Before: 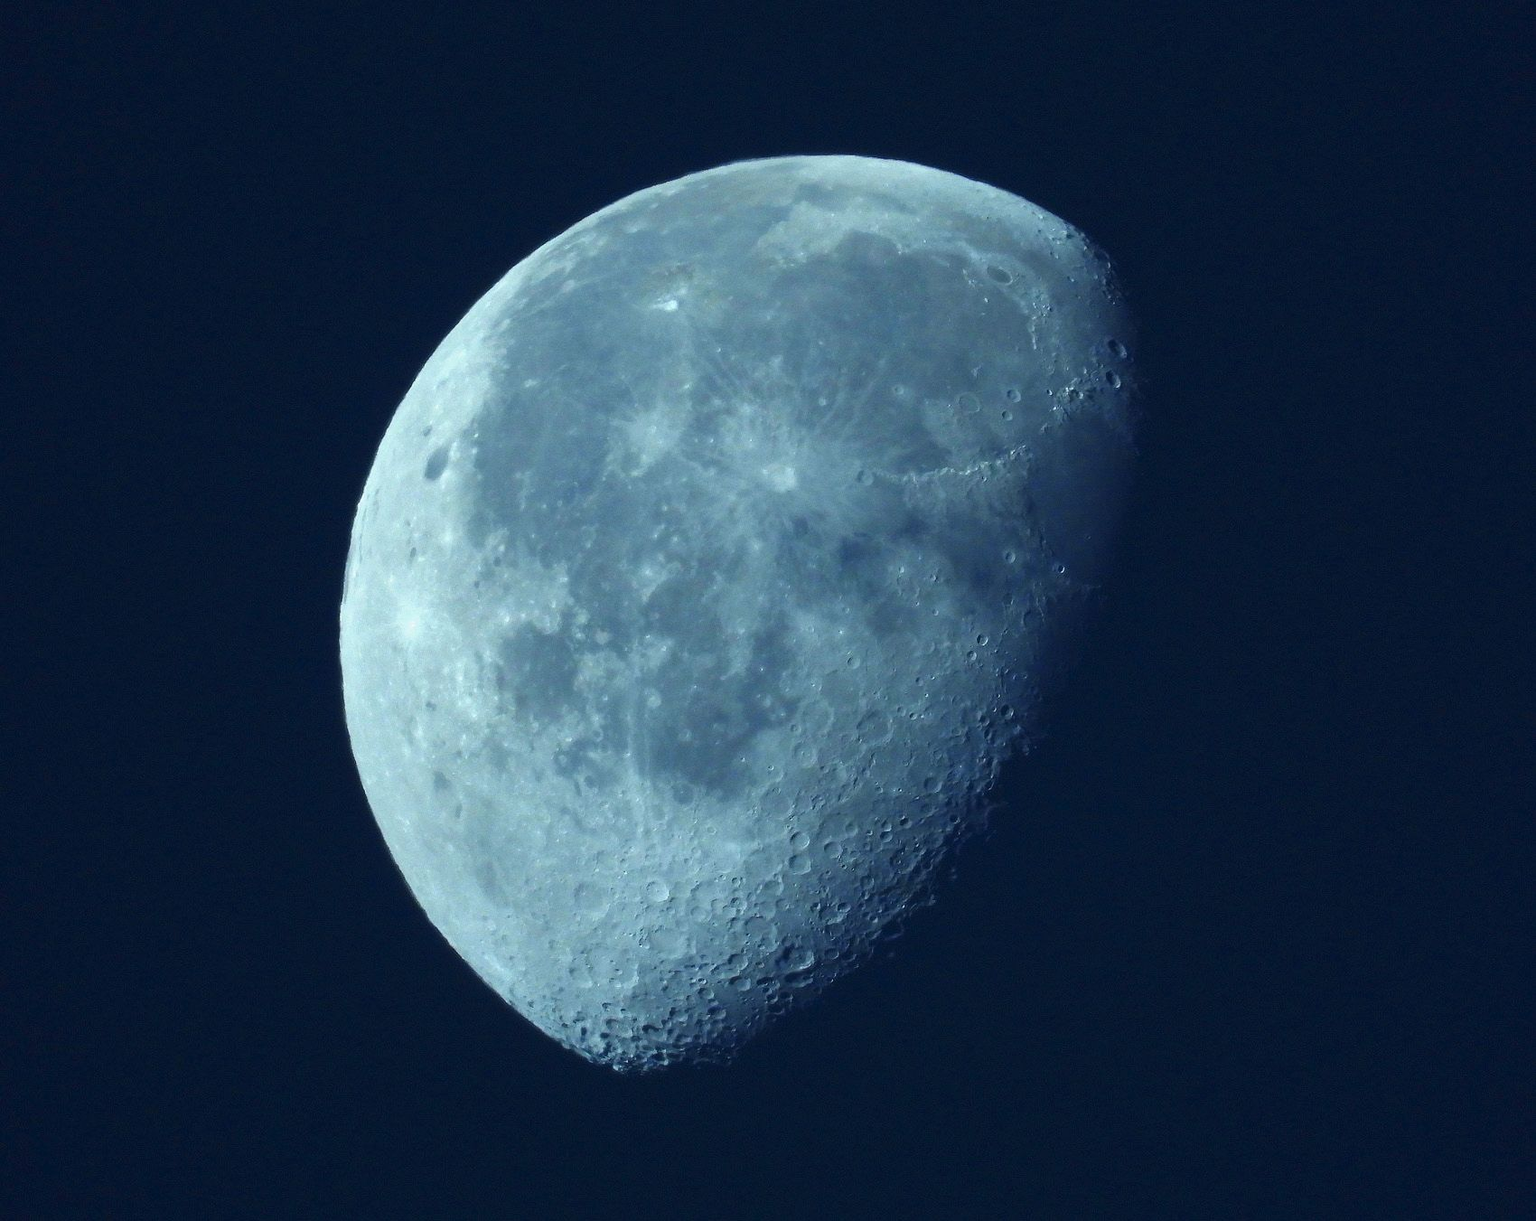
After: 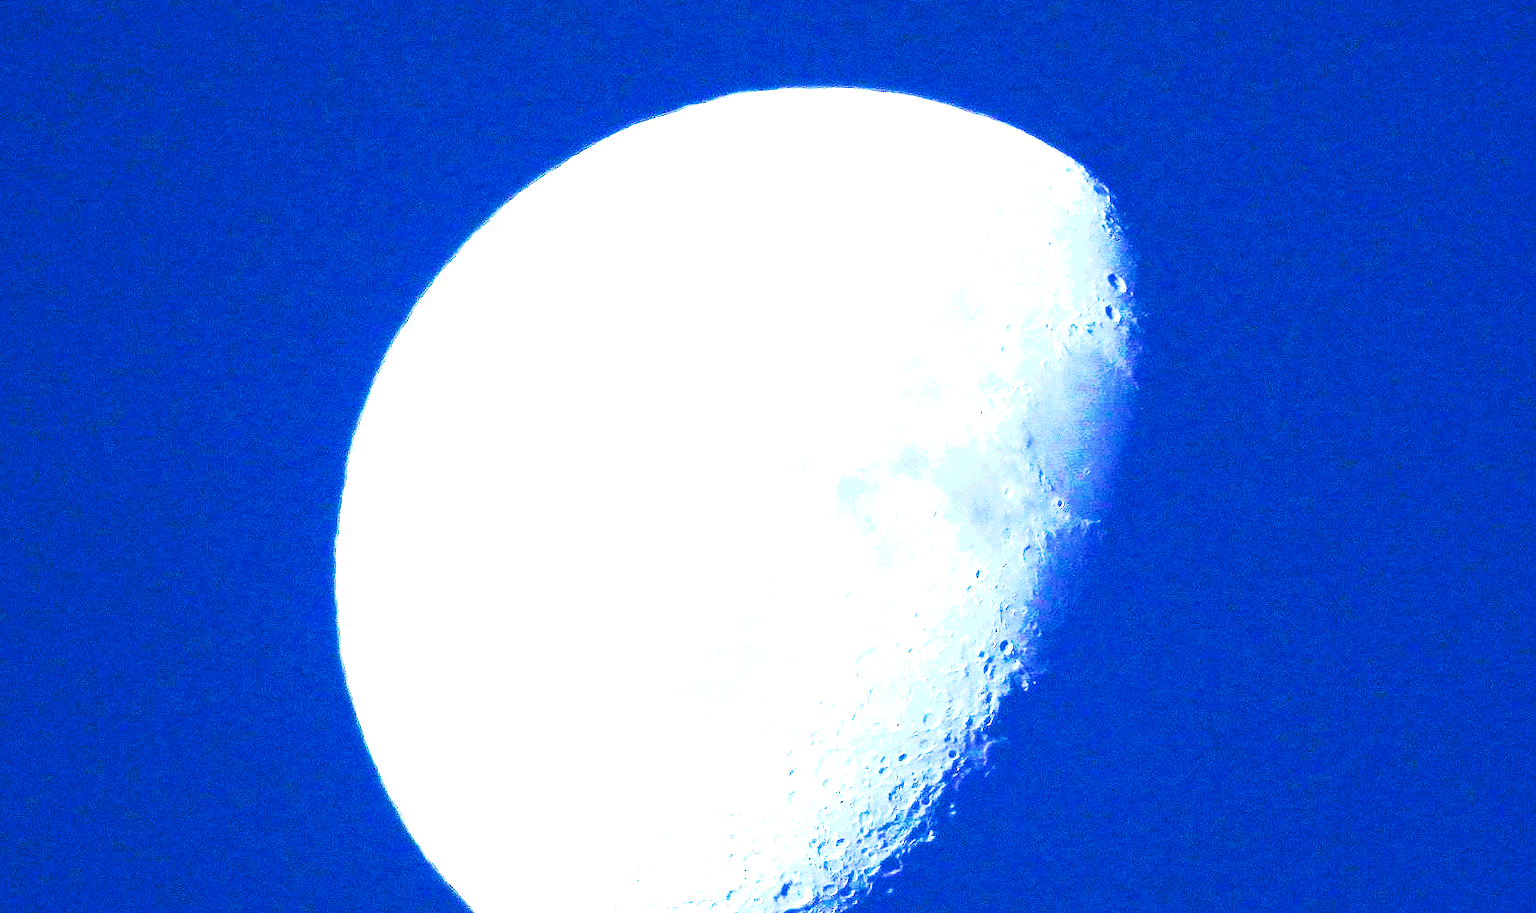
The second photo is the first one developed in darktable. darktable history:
crop: left 0.332%, top 5.513%, bottom 19.839%
exposure: black level correction 0, exposure 3.947 EV, compensate highlight preservation false
tone curve: curves: ch0 [(0, 0.008) (0.081, 0.044) (0.177, 0.123) (0.283, 0.253) (0.416, 0.449) (0.495, 0.524) (0.661, 0.756) (0.796, 0.859) (1, 0.951)]; ch1 [(0, 0) (0.161, 0.092) (0.35, 0.33) (0.392, 0.392) (0.427, 0.426) (0.479, 0.472) (0.505, 0.5) (0.521, 0.524) (0.567, 0.556) (0.583, 0.588) (0.625, 0.627) (0.678, 0.733) (1, 1)]; ch2 [(0, 0) (0.346, 0.362) (0.404, 0.427) (0.502, 0.499) (0.531, 0.523) (0.544, 0.561) (0.58, 0.59) (0.629, 0.642) (0.717, 0.678) (1, 1)], preserve colors none
base curve: curves: ch0 [(0, 0.036) (0.083, 0.04) (0.804, 1)], preserve colors none
